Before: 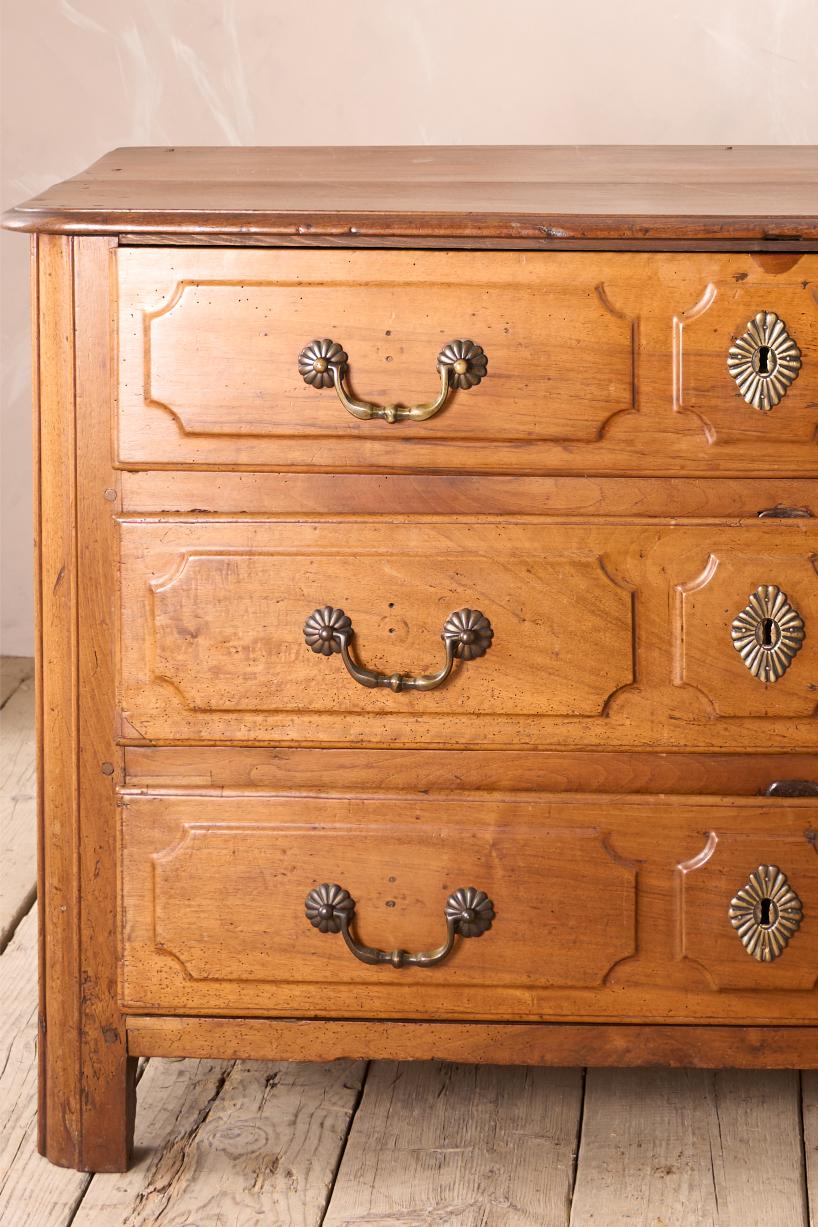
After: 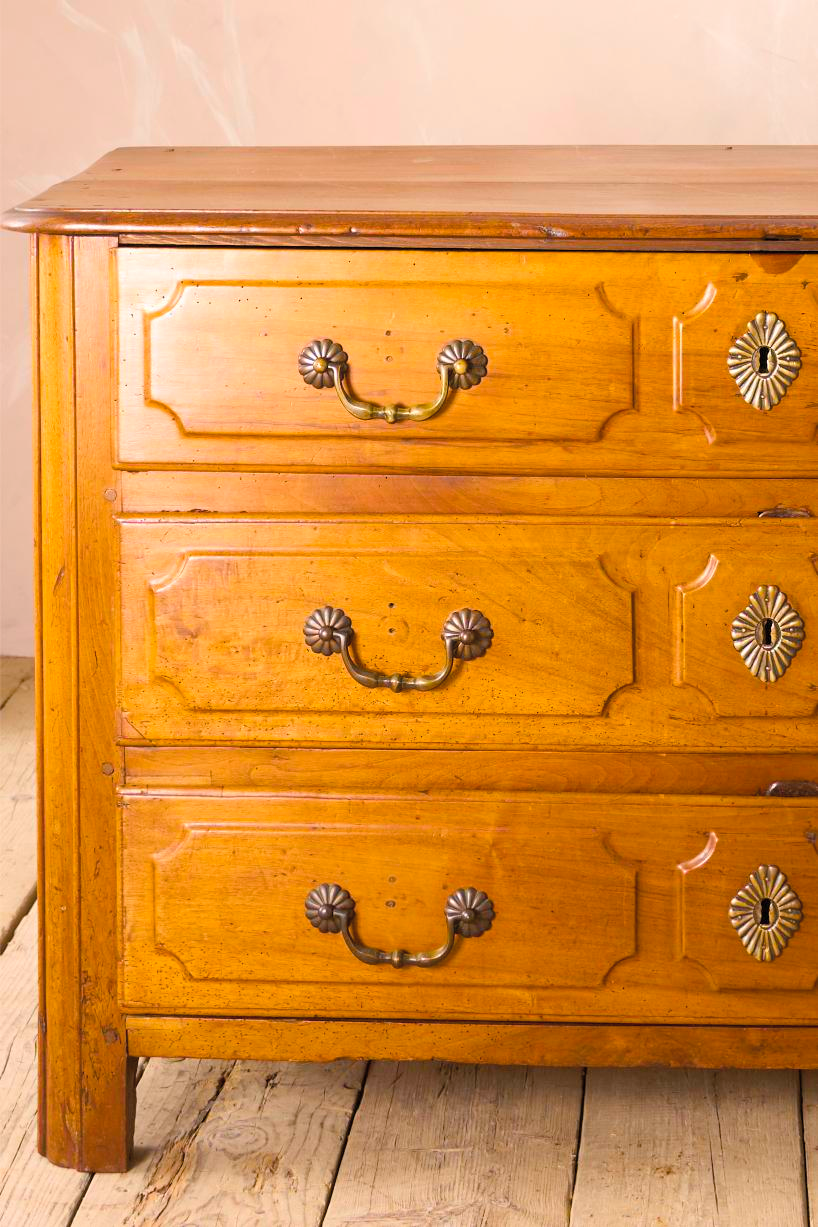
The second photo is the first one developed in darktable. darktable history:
base curve: preserve colors none
color balance rgb: linear chroma grading › global chroma 14.862%, perceptual saturation grading › global saturation 31.208%, global vibrance 20%
contrast brightness saturation: brightness 0.089, saturation 0.194
color zones: curves: ch0 [(0, 0.5) (0.143, 0.5) (0.286, 0.5) (0.429, 0.504) (0.571, 0.5) (0.714, 0.509) (0.857, 0.5) (1, 0.5)]; ch1 [(0, 0.425) (0.143, 0.425) (0.286, 0.375) (0.429, 0.405) (0.571, 0.5) (0.714, 0.47) (0.857, 0.425) (1, 0.435)]; ch2 [(0, 0.5) (0.143, 0.5) (0.286, 0.5) (0.429, 0.517) (0.571, 0.5) (0.714, 0.51) (0.857, 0.5) (1, 0.5)]
